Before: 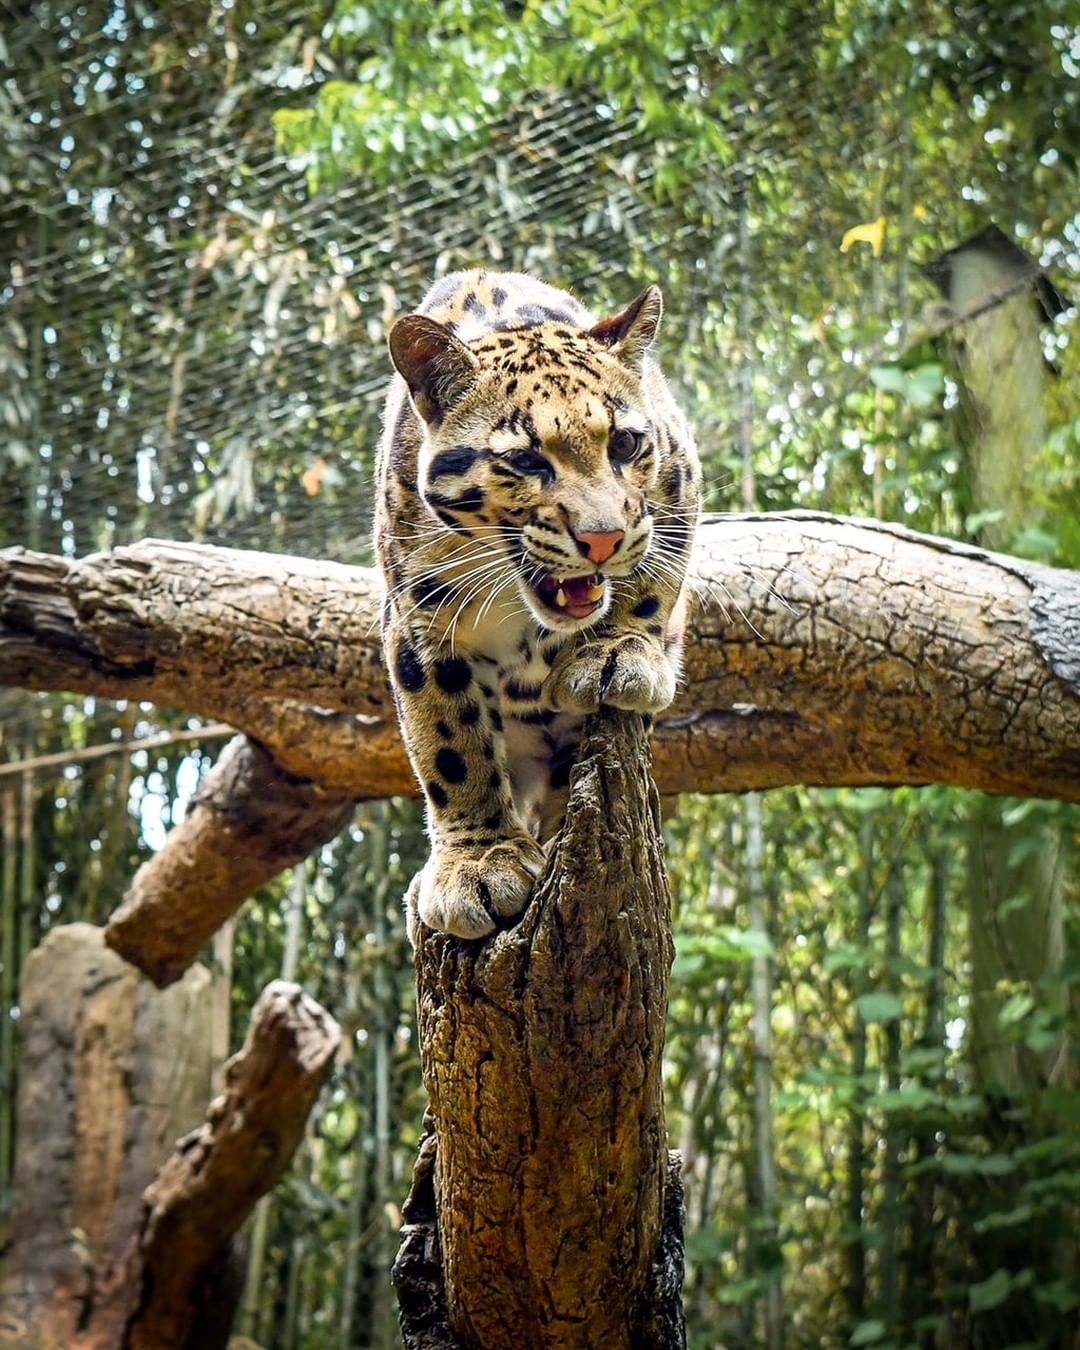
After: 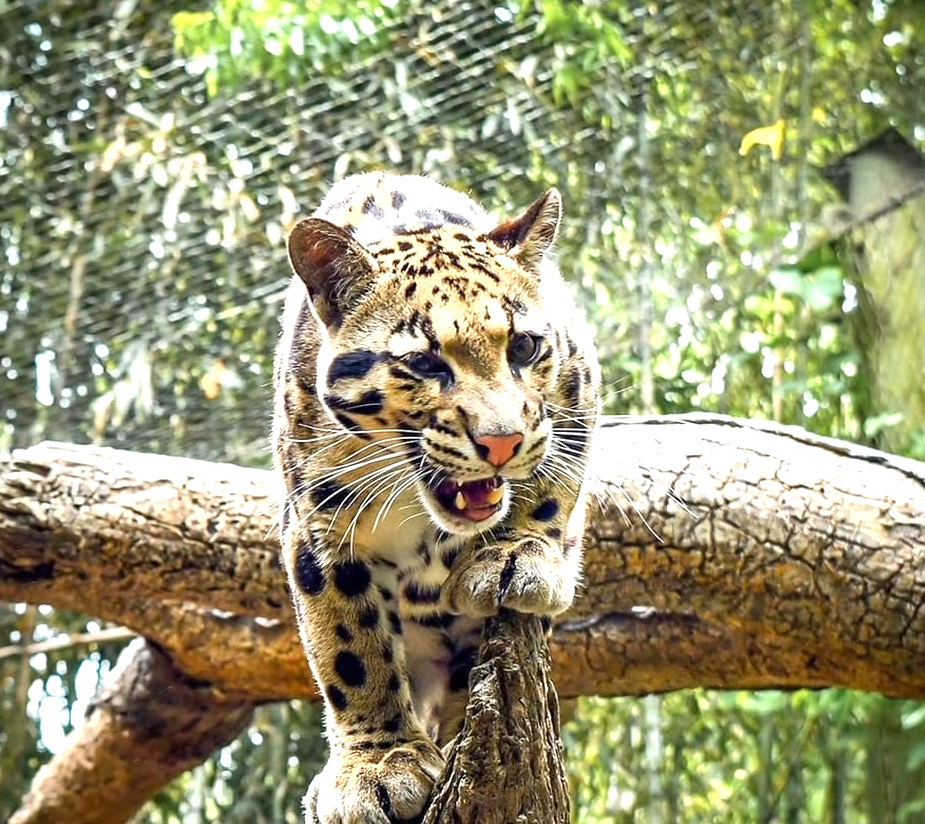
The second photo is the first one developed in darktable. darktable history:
exposure: exposure 0.639 EV, compensate exposure bias true, compensate highlight preservation false
crop and rotate: left 9.4%, top 7.252%, right 4.878%, bottom 31.649%
